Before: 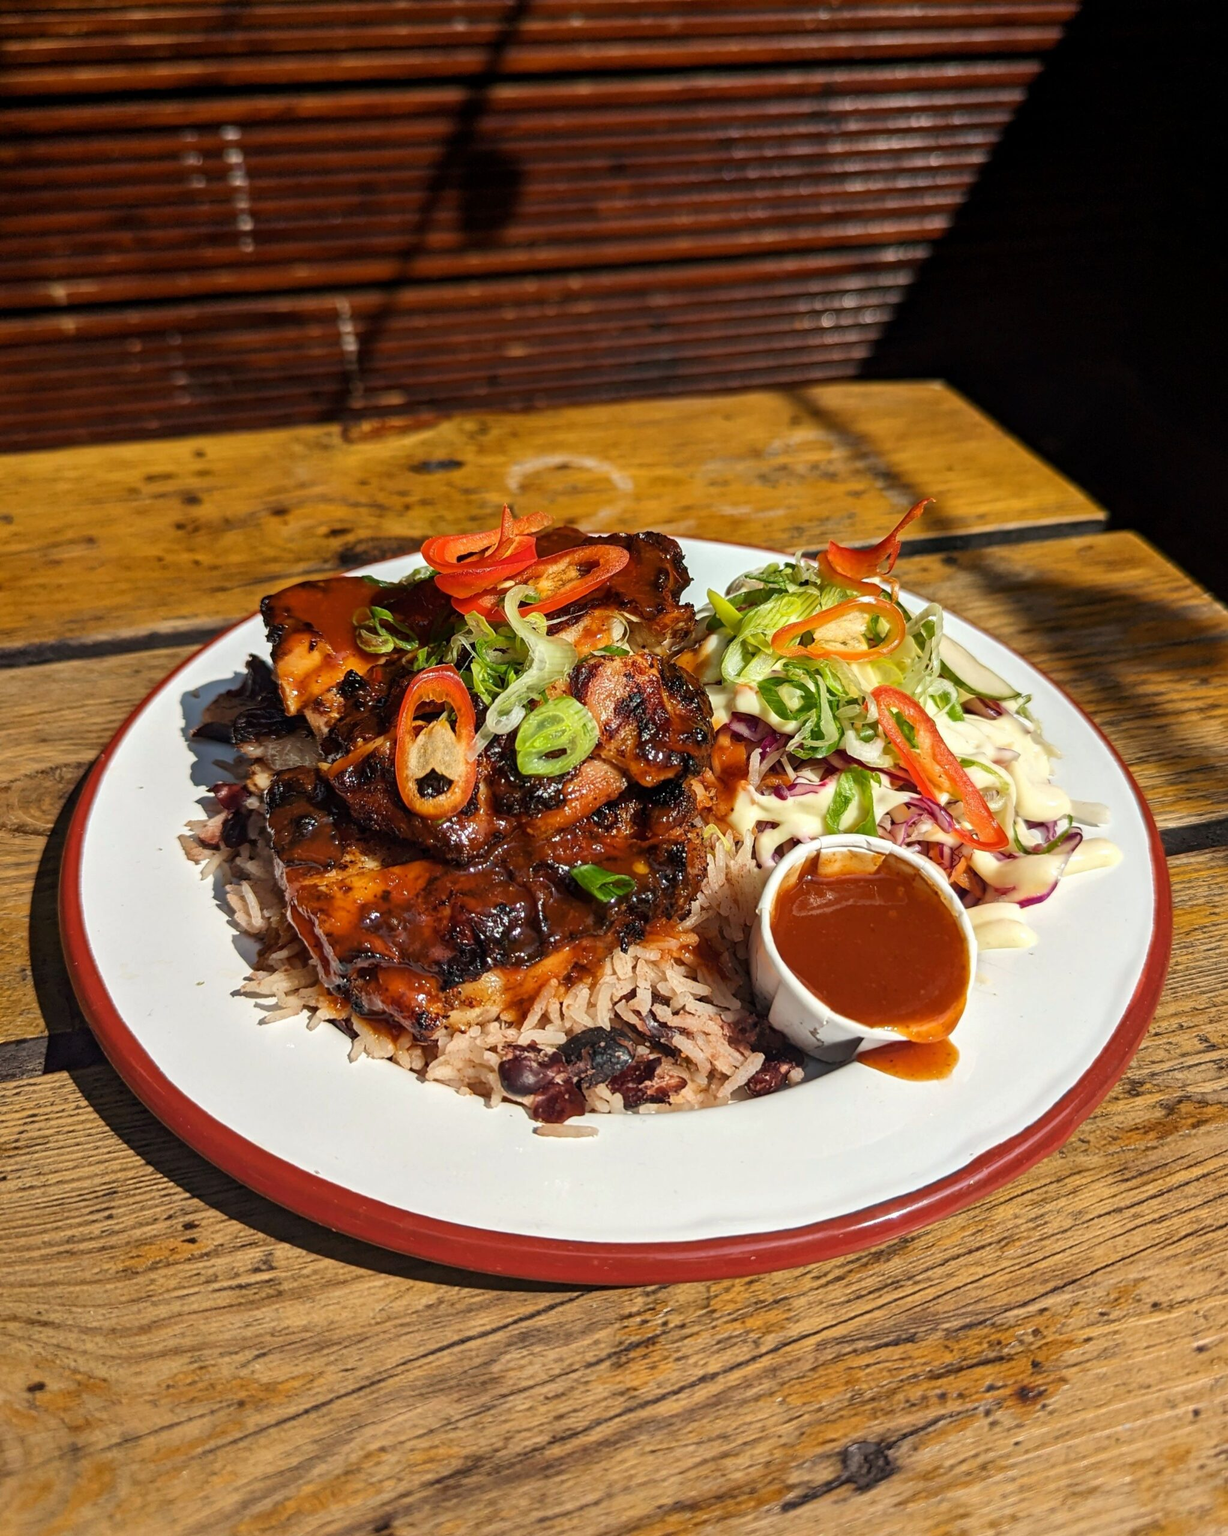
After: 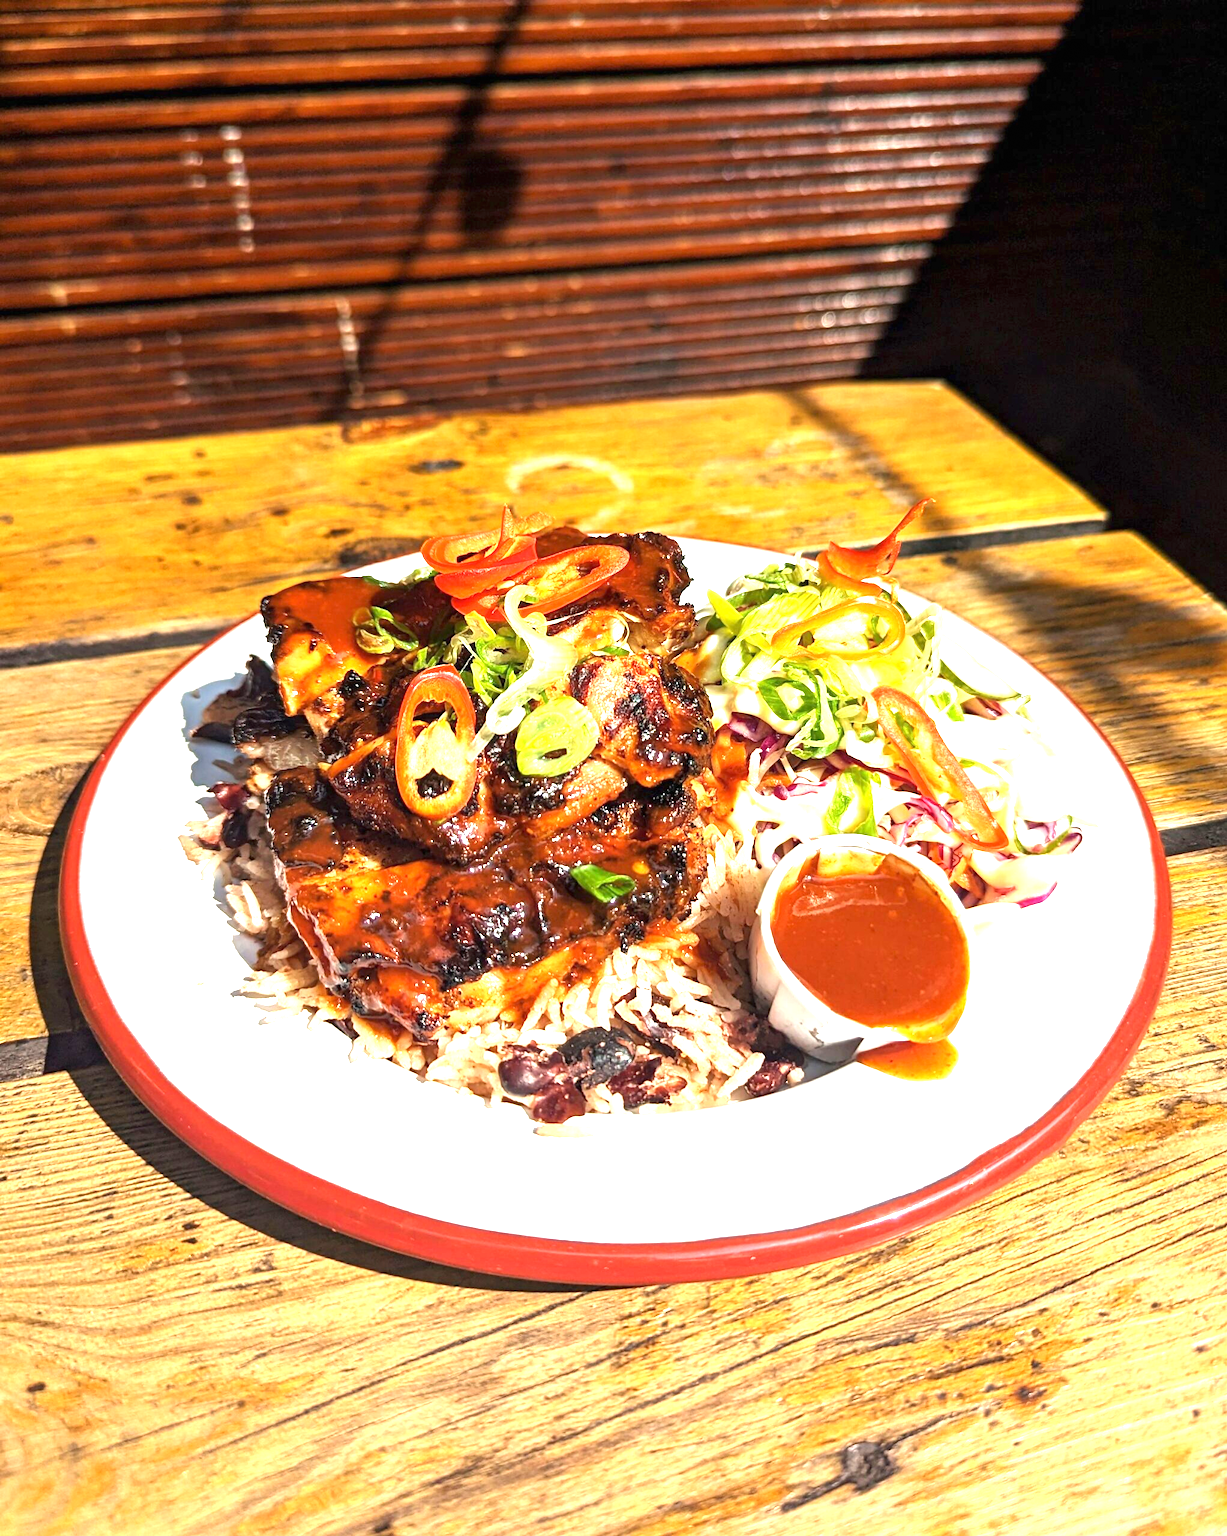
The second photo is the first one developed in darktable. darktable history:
exposure: black level correction 0, exposure 1.7 EV, compensate exposure bias true, compensate highlight preservation false
grain: coarseness 0.81 ISO, strength 1.34%, mid-tones bias 0%
